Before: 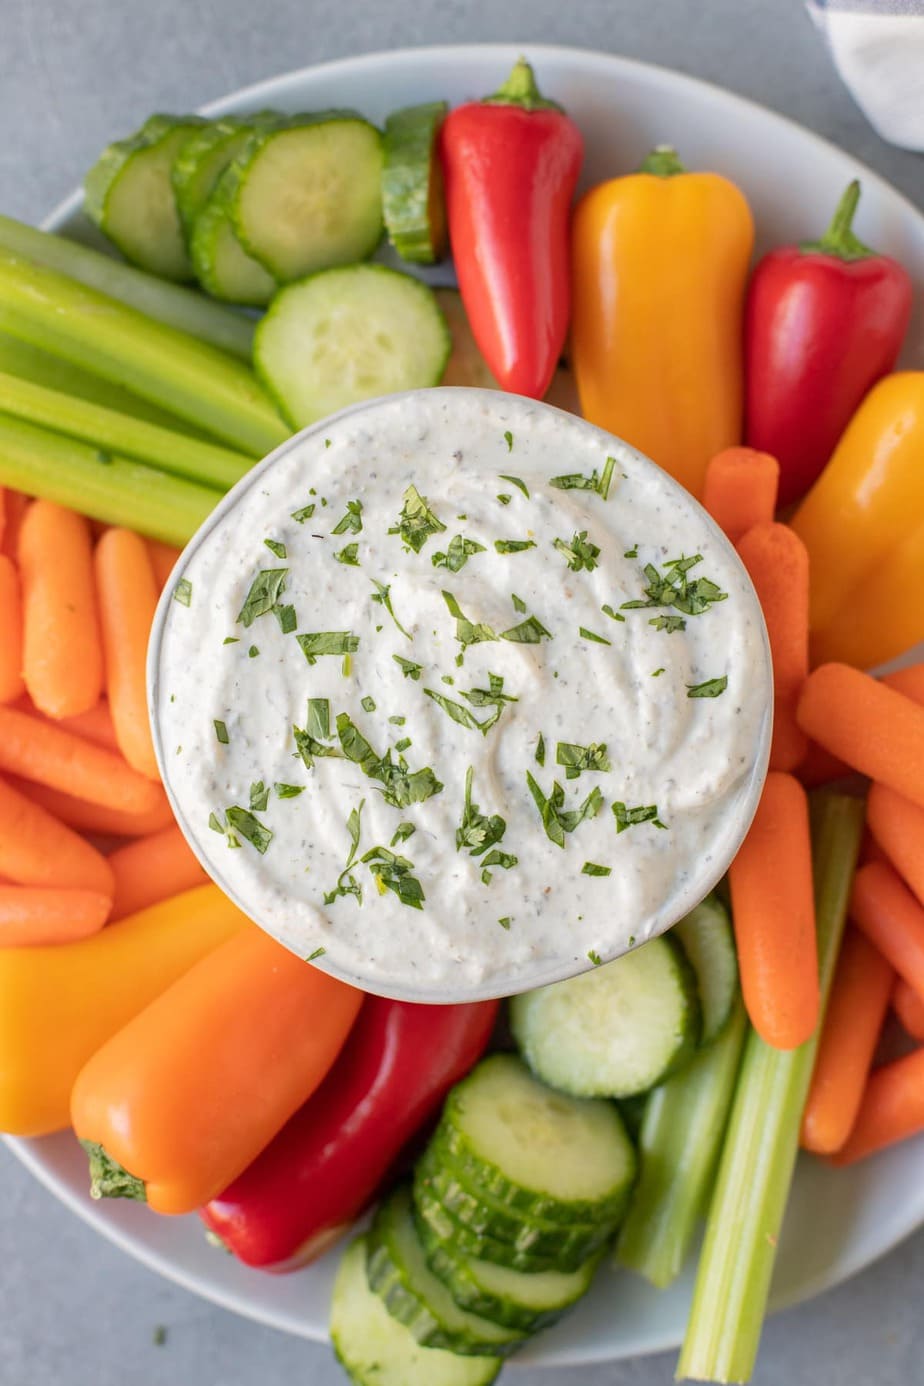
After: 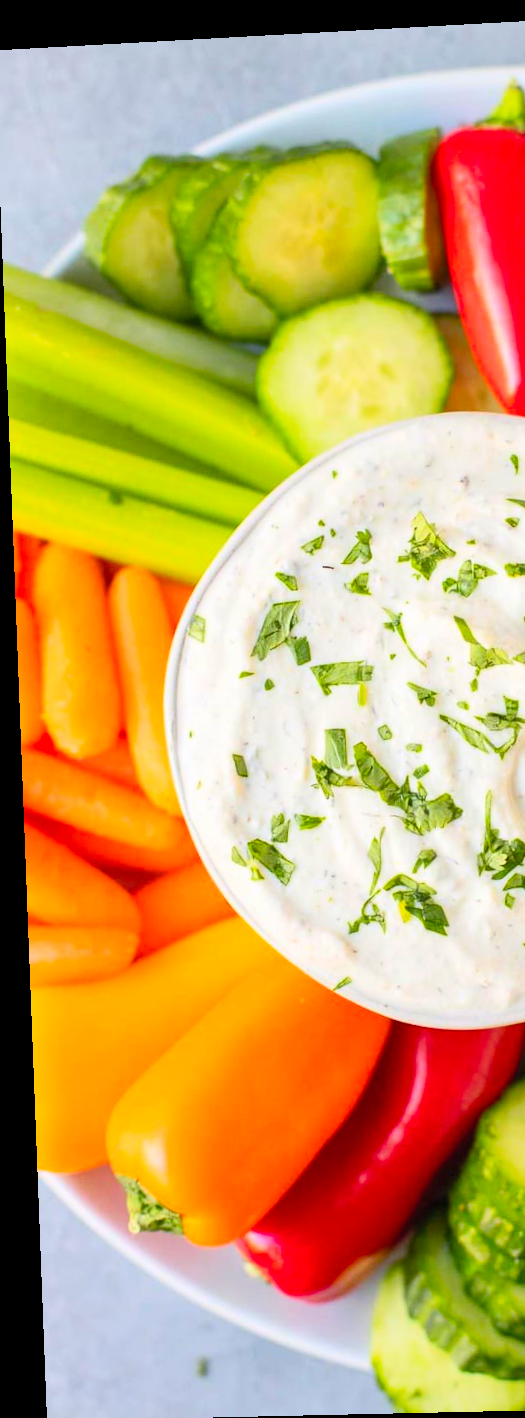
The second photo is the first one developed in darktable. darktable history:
color balance rgb: perceptual saturation grading › global saturation 10%, global vibrance 20%
rotate and perspective: rotation -2.22°, lens shift (horizontal) -0.022, automatic cropping off
crop: left 0.587%, right 45.588%, bottom 0.086%
contrast brightness saturation: contrast 0.24, brightness 0.26, saturation 0.39
